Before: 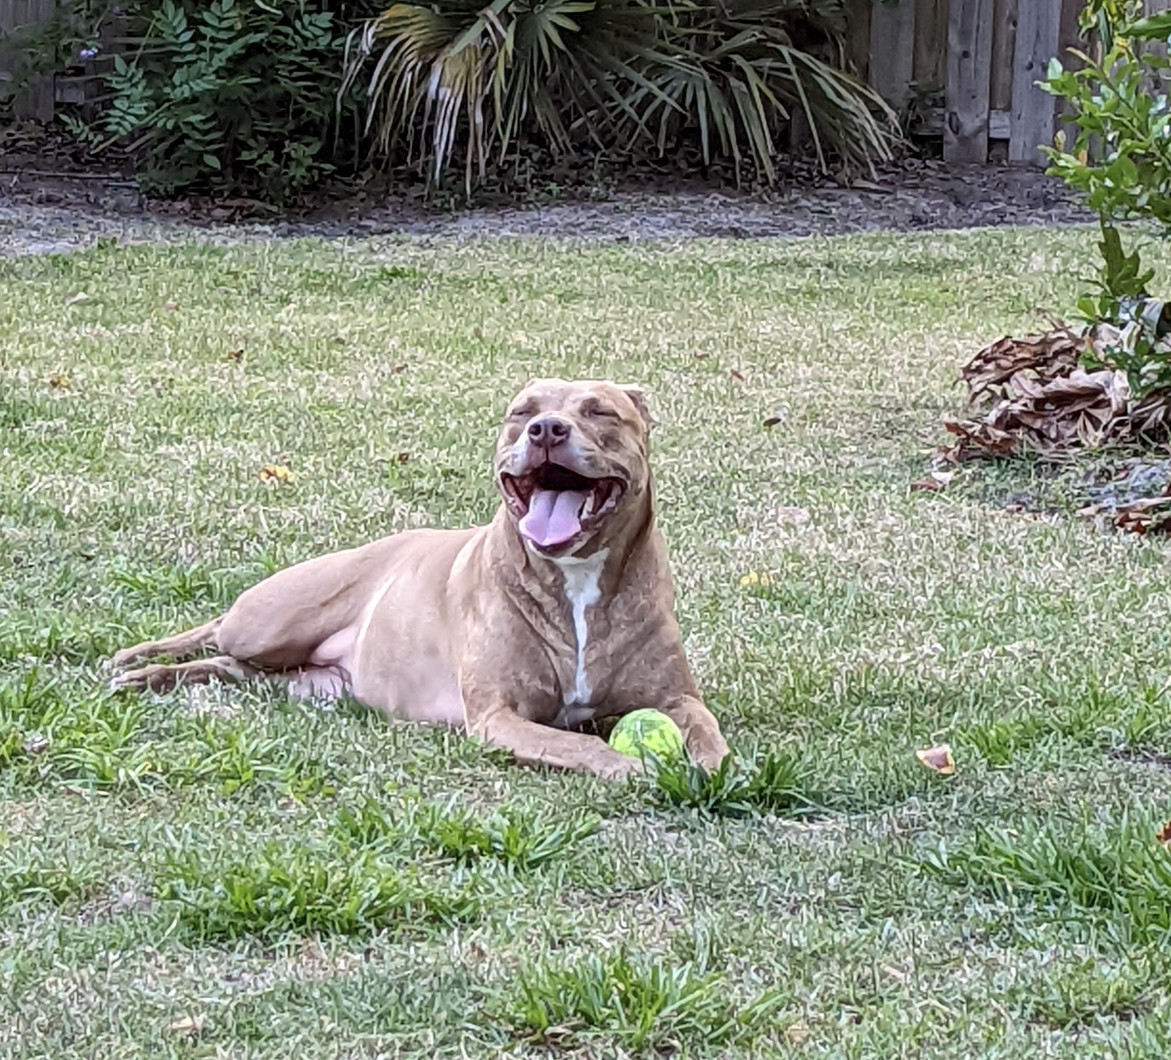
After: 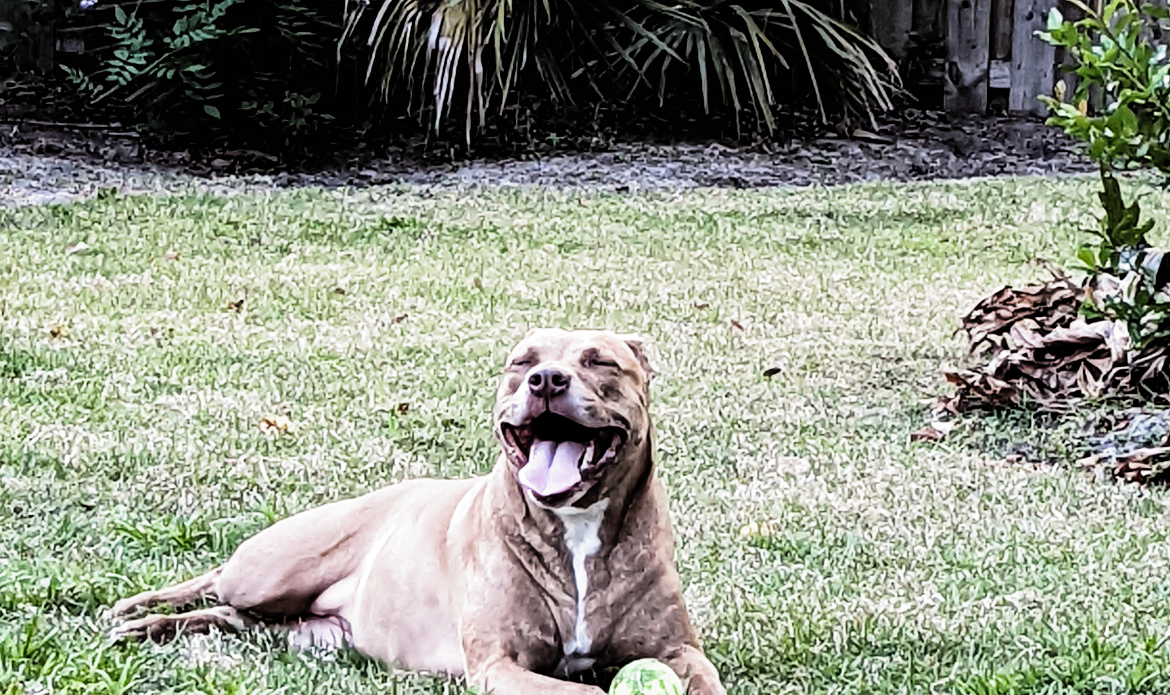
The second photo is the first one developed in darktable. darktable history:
crop and rotate: top 4.802%, bottom 29.622%
shadows and highlights: radius 125.74, shadows 30.45, highlights -31.02, low approximation 0.01, soften with gaussian
filmic rgb: black relative exposure -3.74 EV, white relative exposure 2.4 EV, dynamic range scaling -49.71%, hardness 3.46, latitude 29.69%, contrast 1.796, color science v5 (2021), contrast in shadows safe, contrast in highlights safe
